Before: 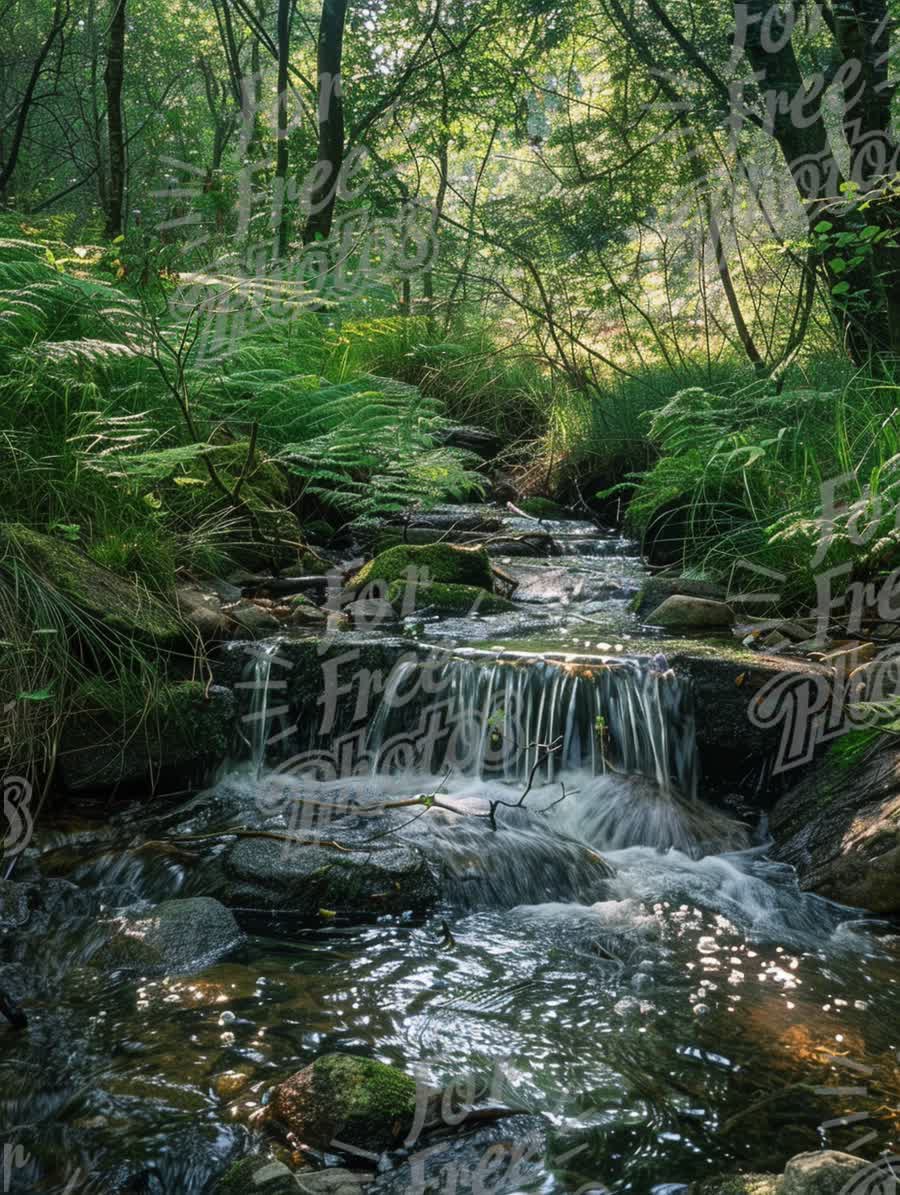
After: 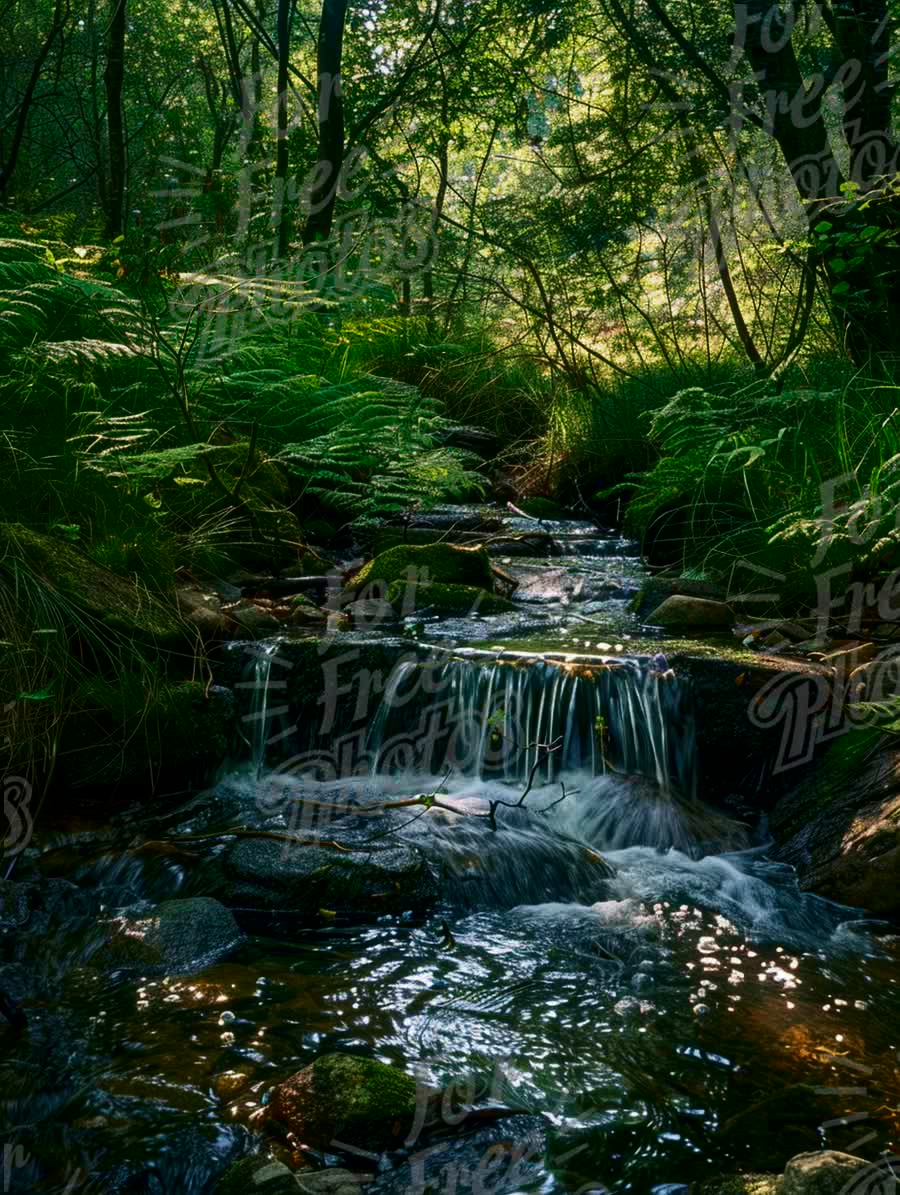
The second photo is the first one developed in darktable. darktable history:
contrast brightness saturation: contrast 0.105, brightness -0.271, saturation 0.147
velvia: strength 40.04%
